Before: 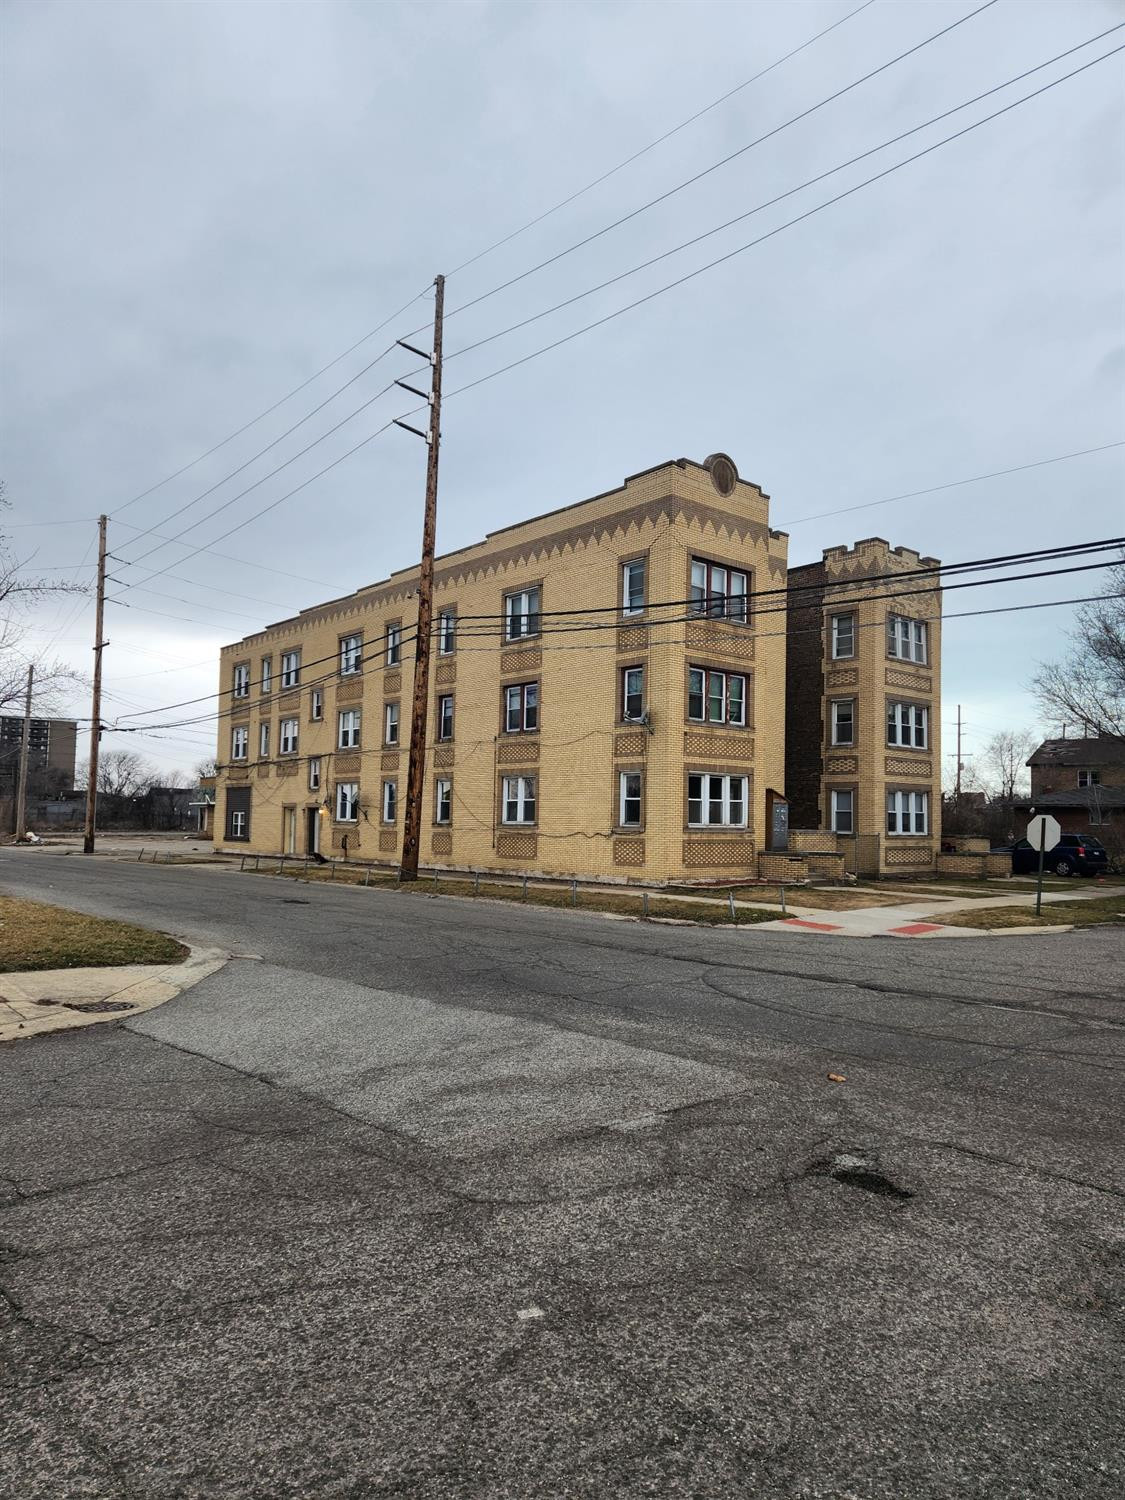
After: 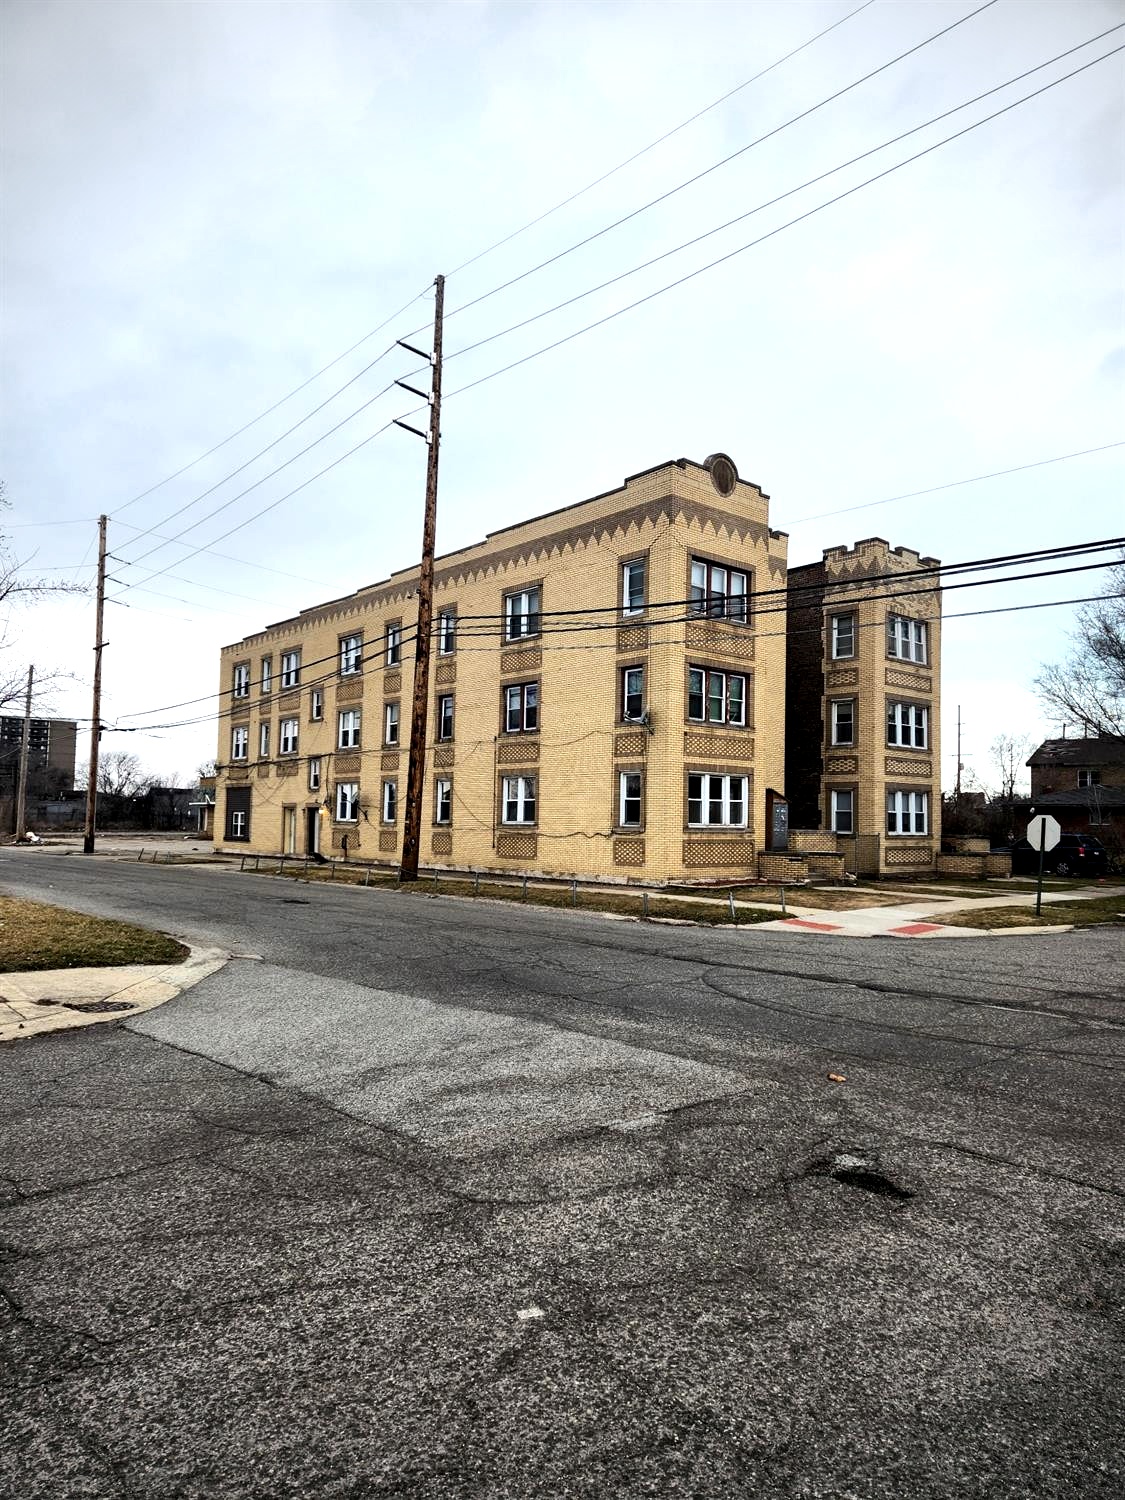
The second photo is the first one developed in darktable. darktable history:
base curve: curves: ch0 [(0, 0) (0.283, 0.295) (1, 1)], preserve colors none
vignetting: on, module defaults
tone equalizer: -8 EV -0.75 EV, -7 EV -0.7 EV, -6 EV -0.6 EV, -5 EV -0.4 EV, -3 EV 0.4 EV, -2 EV 0.6 EV, -1 EV 0.7 EV, +0 EV 0.75 EV, edges refinement/feathering 500, mask exposure compensation -1.57 EV, preserve details no
exposure: black level correction 0.009, exposure 0.119 EV, compensate highlight preservation false
